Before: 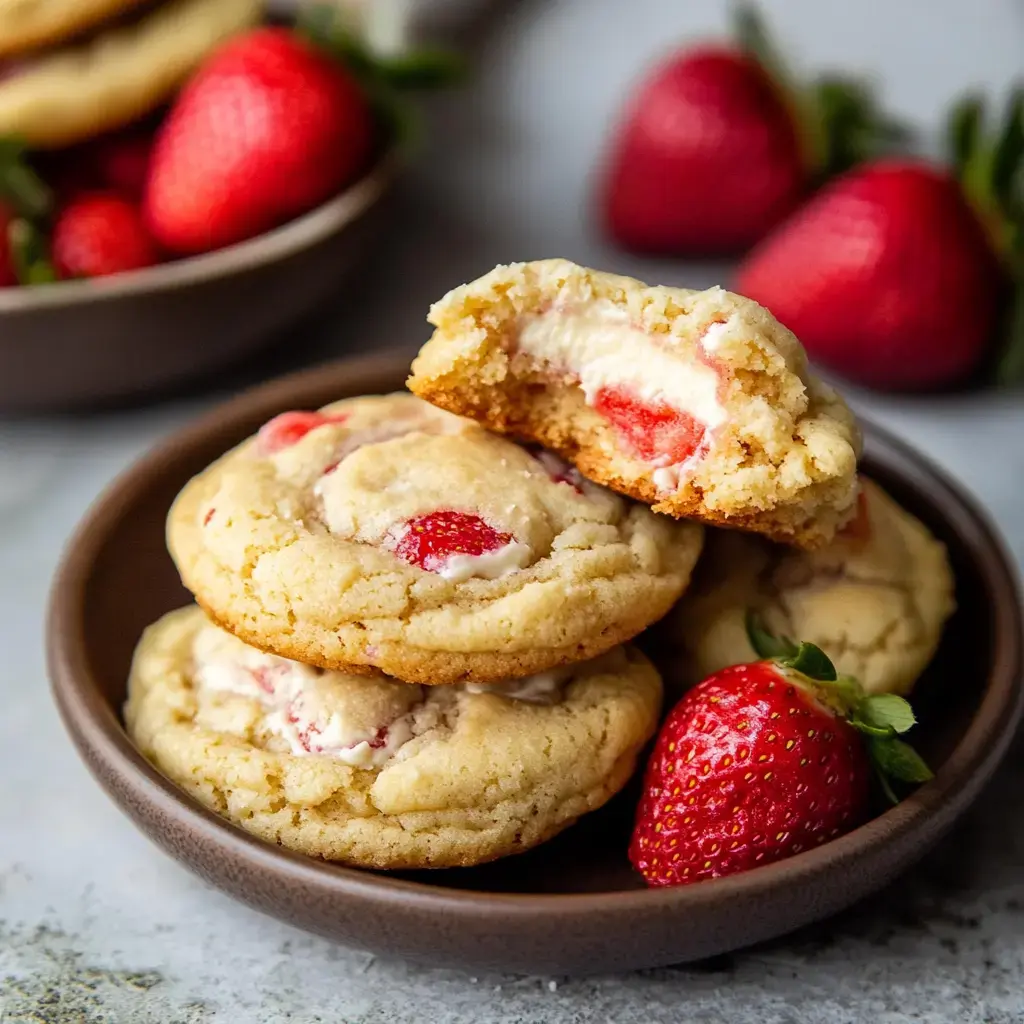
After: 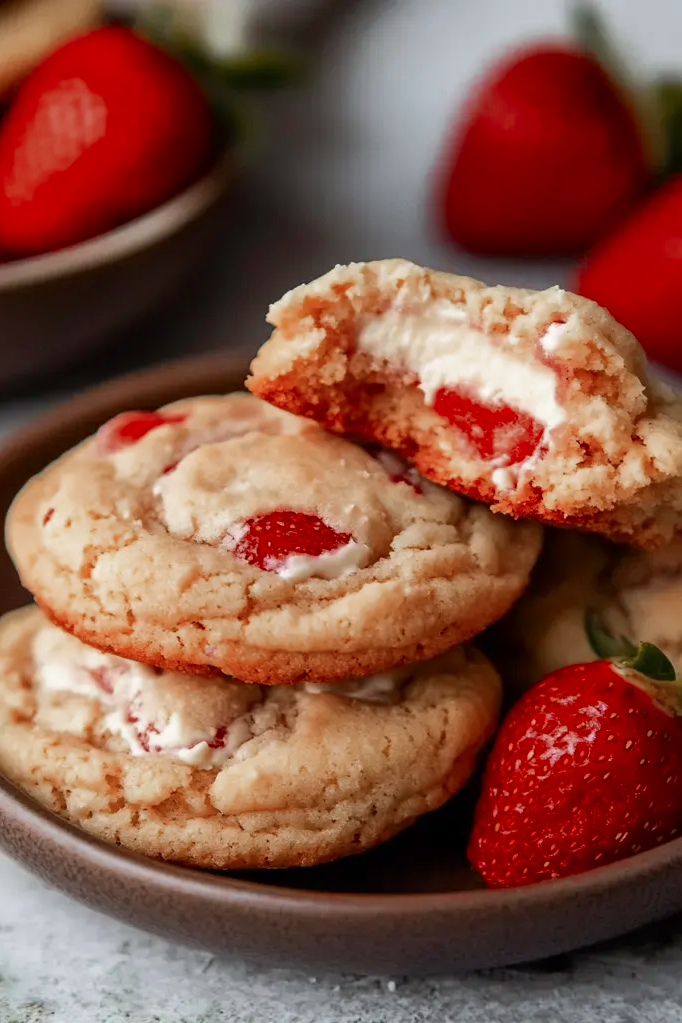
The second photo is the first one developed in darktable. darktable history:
crop and rotate: left 15.754%, right 17.579%
color zones: curves: ch0 [(0, 0.299) (0.25, 0.383) (0.456, 0.352) (0.736, 0.571)]; ch1 [(0, 0.63) (0.151, 0.568) (0.254, 0.416) (0.47, 0.558) (0.732, 0.37) (0.909, 0.492)]; ch2 [(0.004, 0.604) (0.158, 0.443) (0.257, 0.403) (0.761, 0.468)]
